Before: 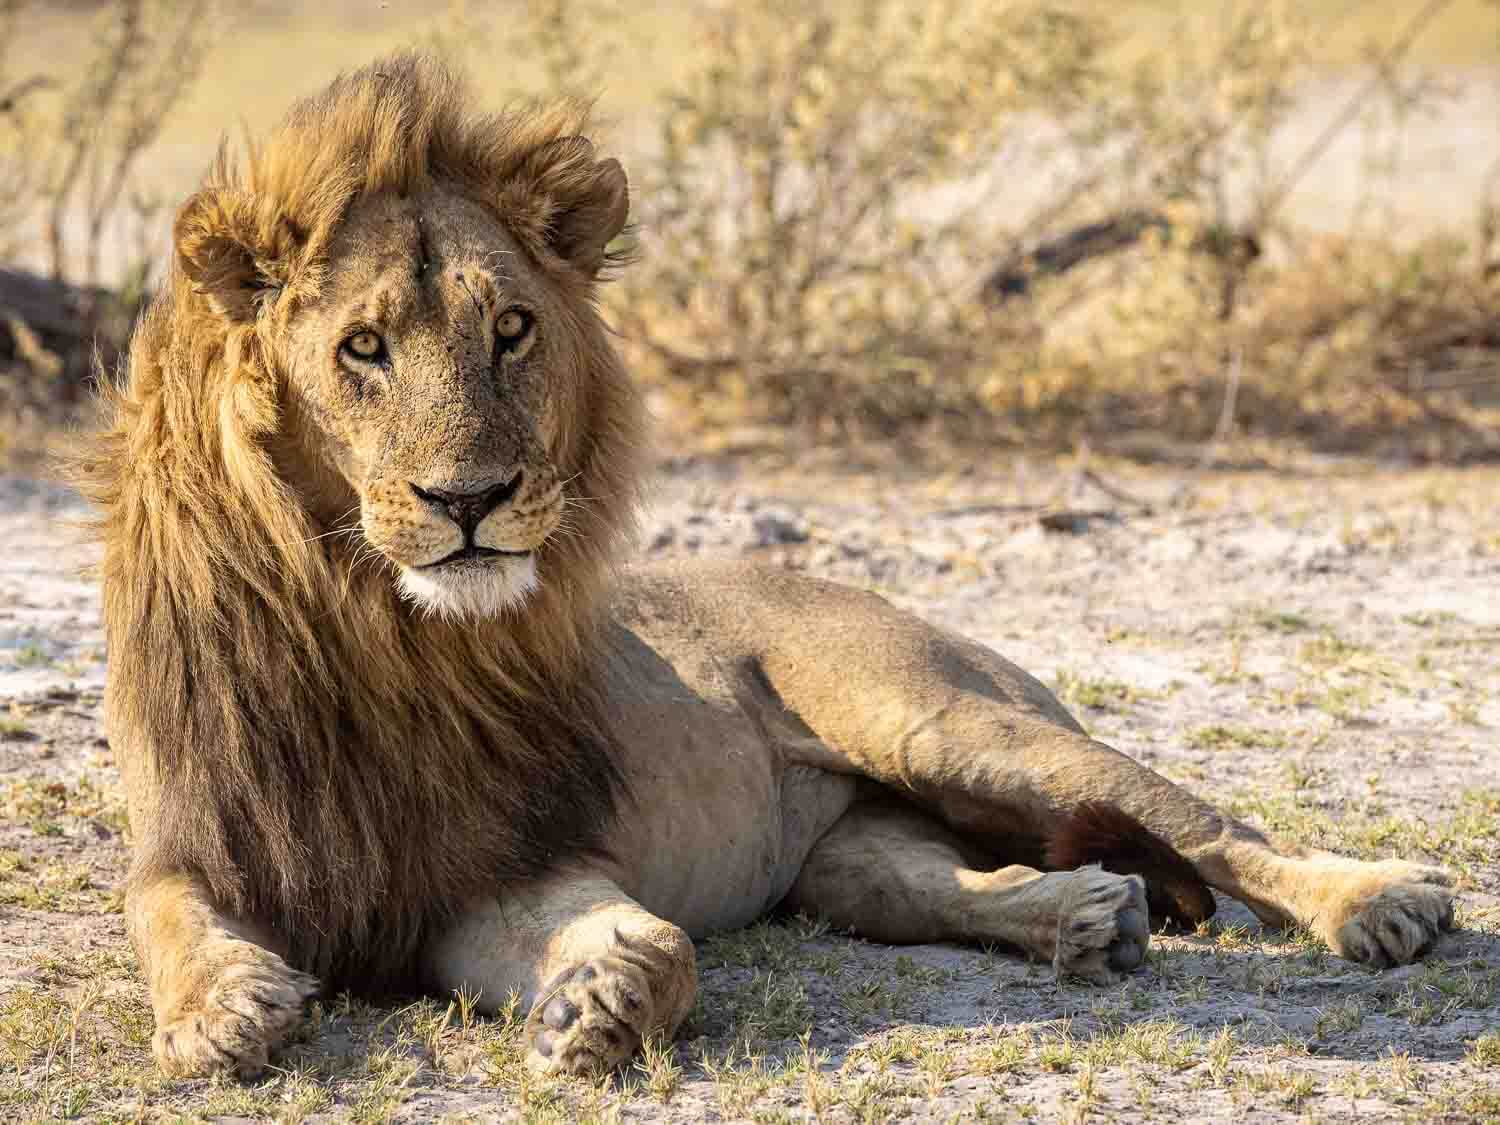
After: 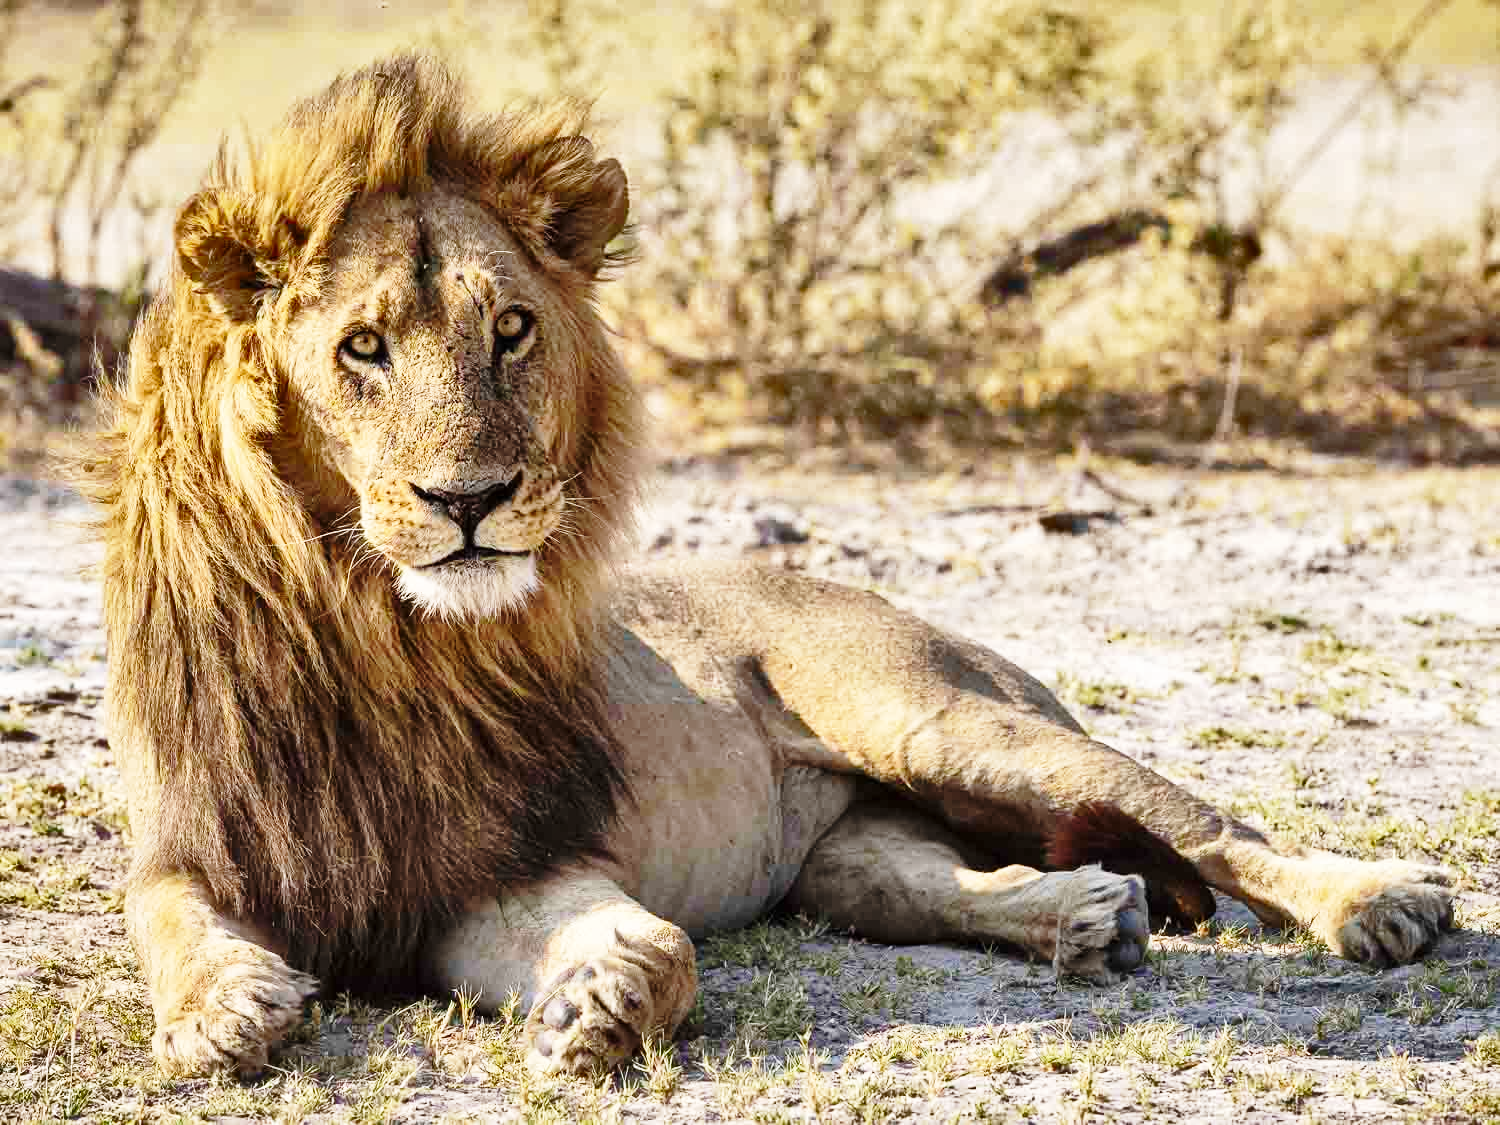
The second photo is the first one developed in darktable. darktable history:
shadows and highlights: shadows 75, highlights -60.85, soften with gaussian
base curve: curves: ch0 [(0, 0) (0.028, 0.03) (0.121, 0.232) (0.46, 0.748) (0.859, 0.968) (1, 1)], preserve colors none
